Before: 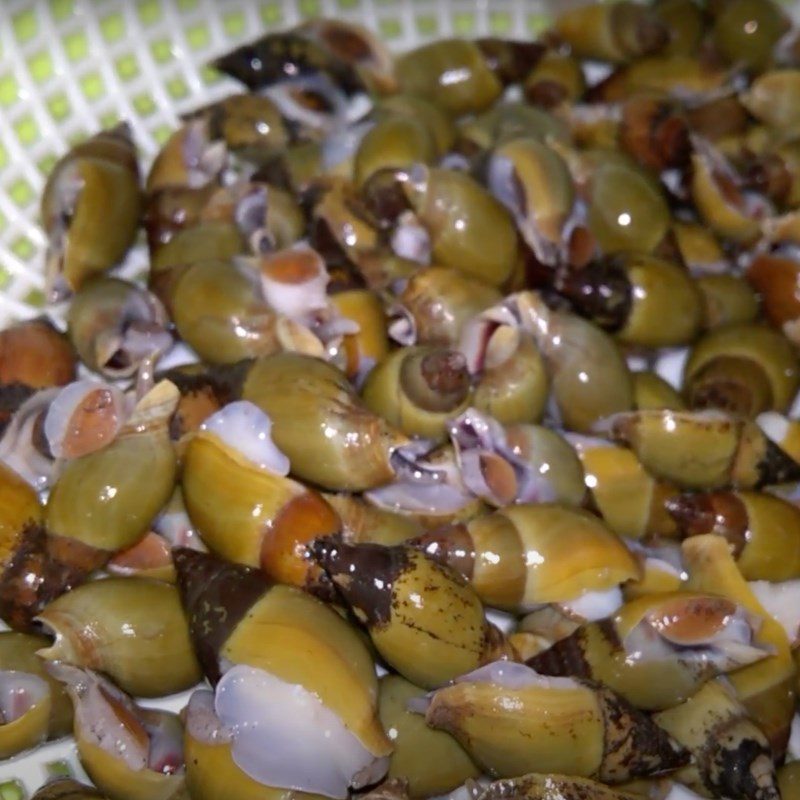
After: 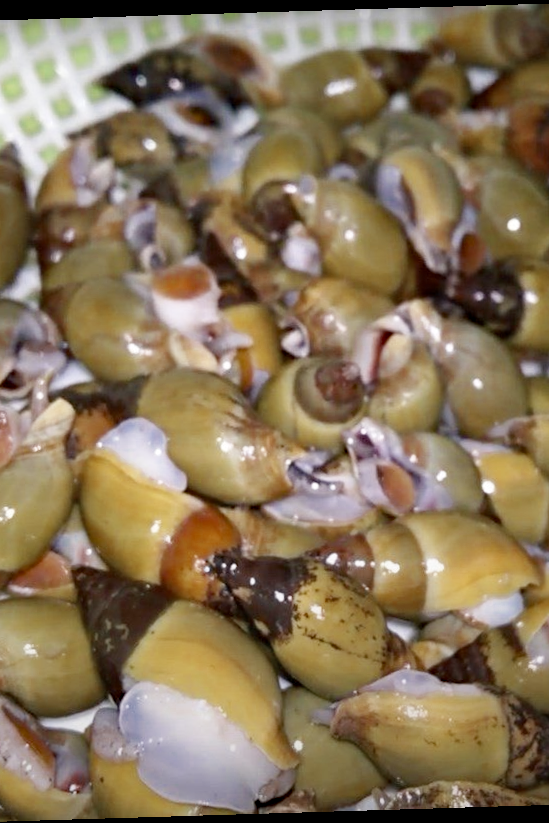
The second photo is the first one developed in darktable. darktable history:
exposure: compensate highlight preservation false
rotate and perspective: rotation -1.75°, automatic cropping off
color zones: curves: ch0 [(0, 0.5) (0.125, 0.4) (0.25, 0.5) (0.375, 0.4) (0.5, 0.4) (0.625, 0.35) (0.75, 0.35) (0.875, 0.5)]; ch1 [(0, 0.35) (0.125, 0.45) (0.25, 0.35) (0.375, 0.35) (0.5, 0.35) (0.625, 0.35) (0.75, 0.45) (0.875, 0.35)]; ch2 [(0, 0.6) (0.125, 0.5) (0.25, 0.5) (0.375, 0.6) (0.5, 0.6) (0.625, 0.5) (0.75, 0.5) (0.875, 0.5)]
haze removal: compatibility mode true, adaptive false
white balance: emerald 1
crop and rotate: left 14.292%, right 19.041%
base curve: curves: ch0 [(0, 0) (0.204, 0.334) (0.55, 0.733) (1, 1)], preserve colors none
